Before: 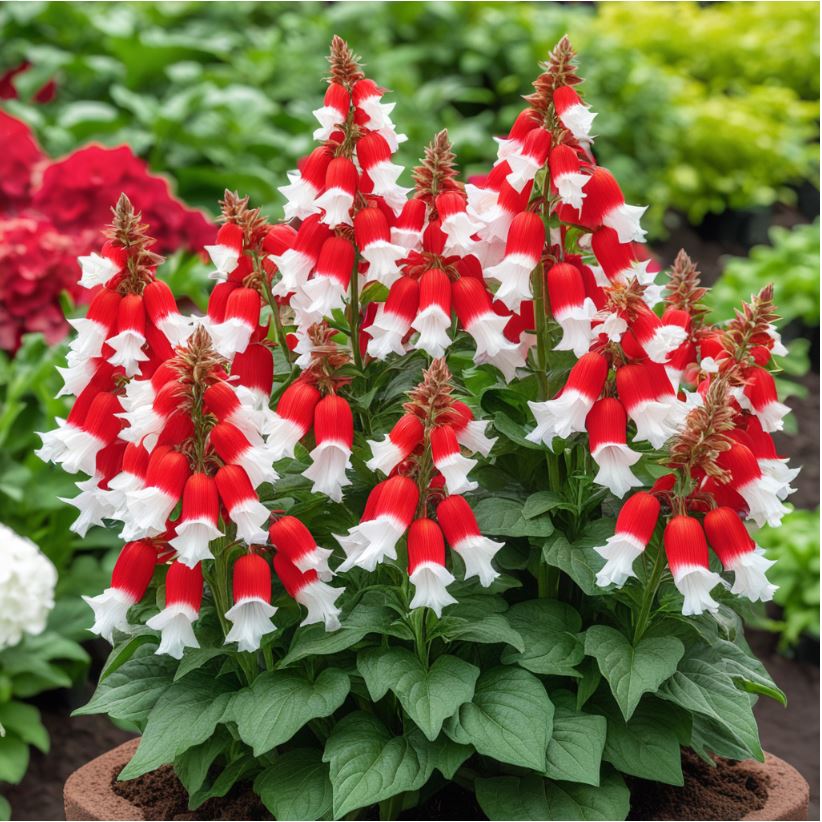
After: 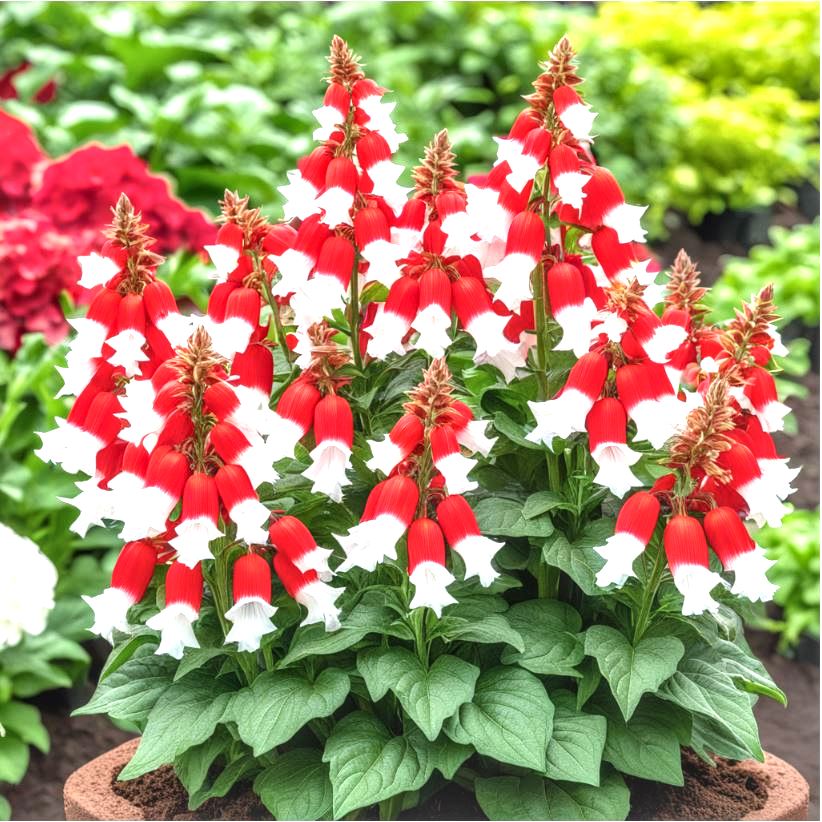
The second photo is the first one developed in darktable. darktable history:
exposure: black level correction 0, exposure 0.9 EV, compensate highlight preservation false
local contrast: on, module defaults
